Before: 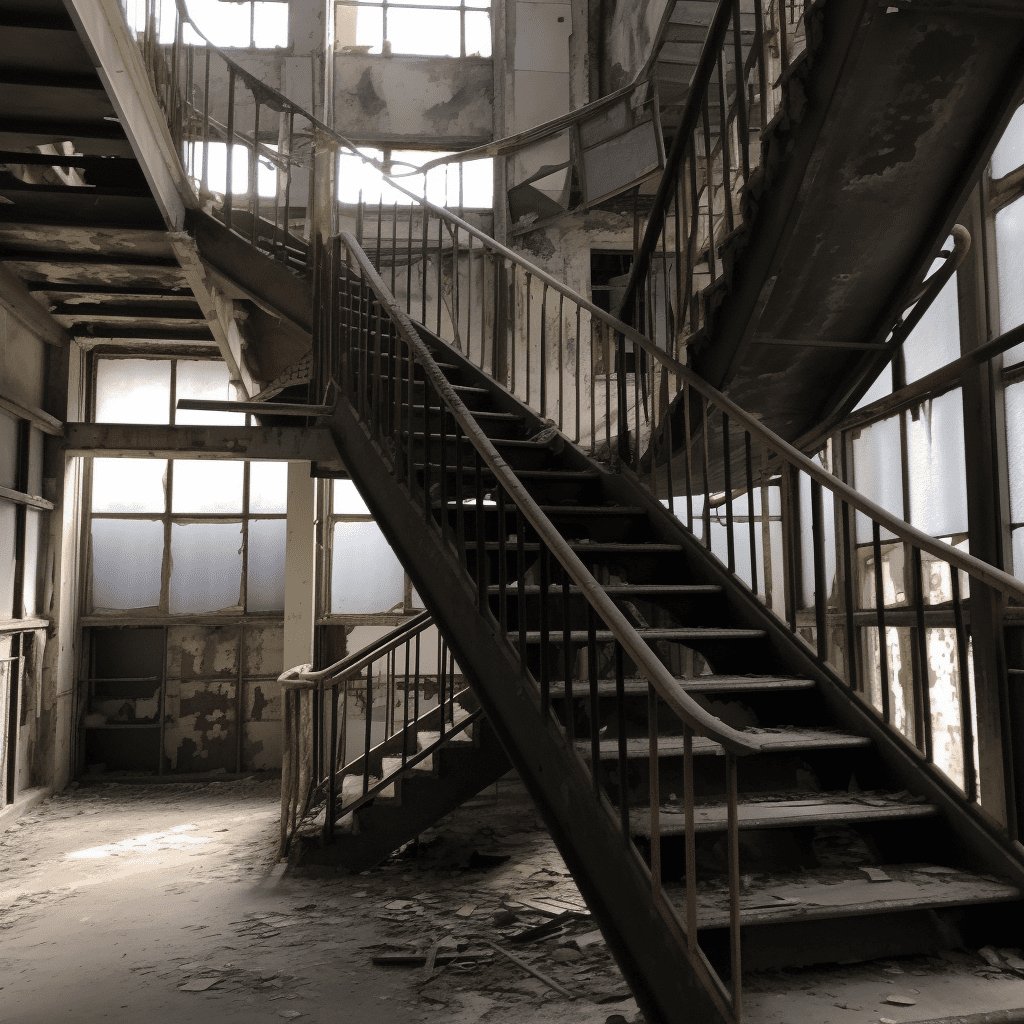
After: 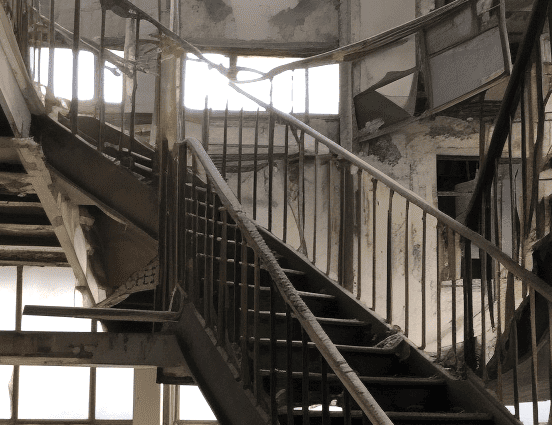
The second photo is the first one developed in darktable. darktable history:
exposure: exposure 0.235 EV, compensate exposure bias true, compensate highlight preservation false
shadows and highlights: soften with gaussian
crop: left 15.048%, top 9.239%, right 31.033%, bottom 49.205%
